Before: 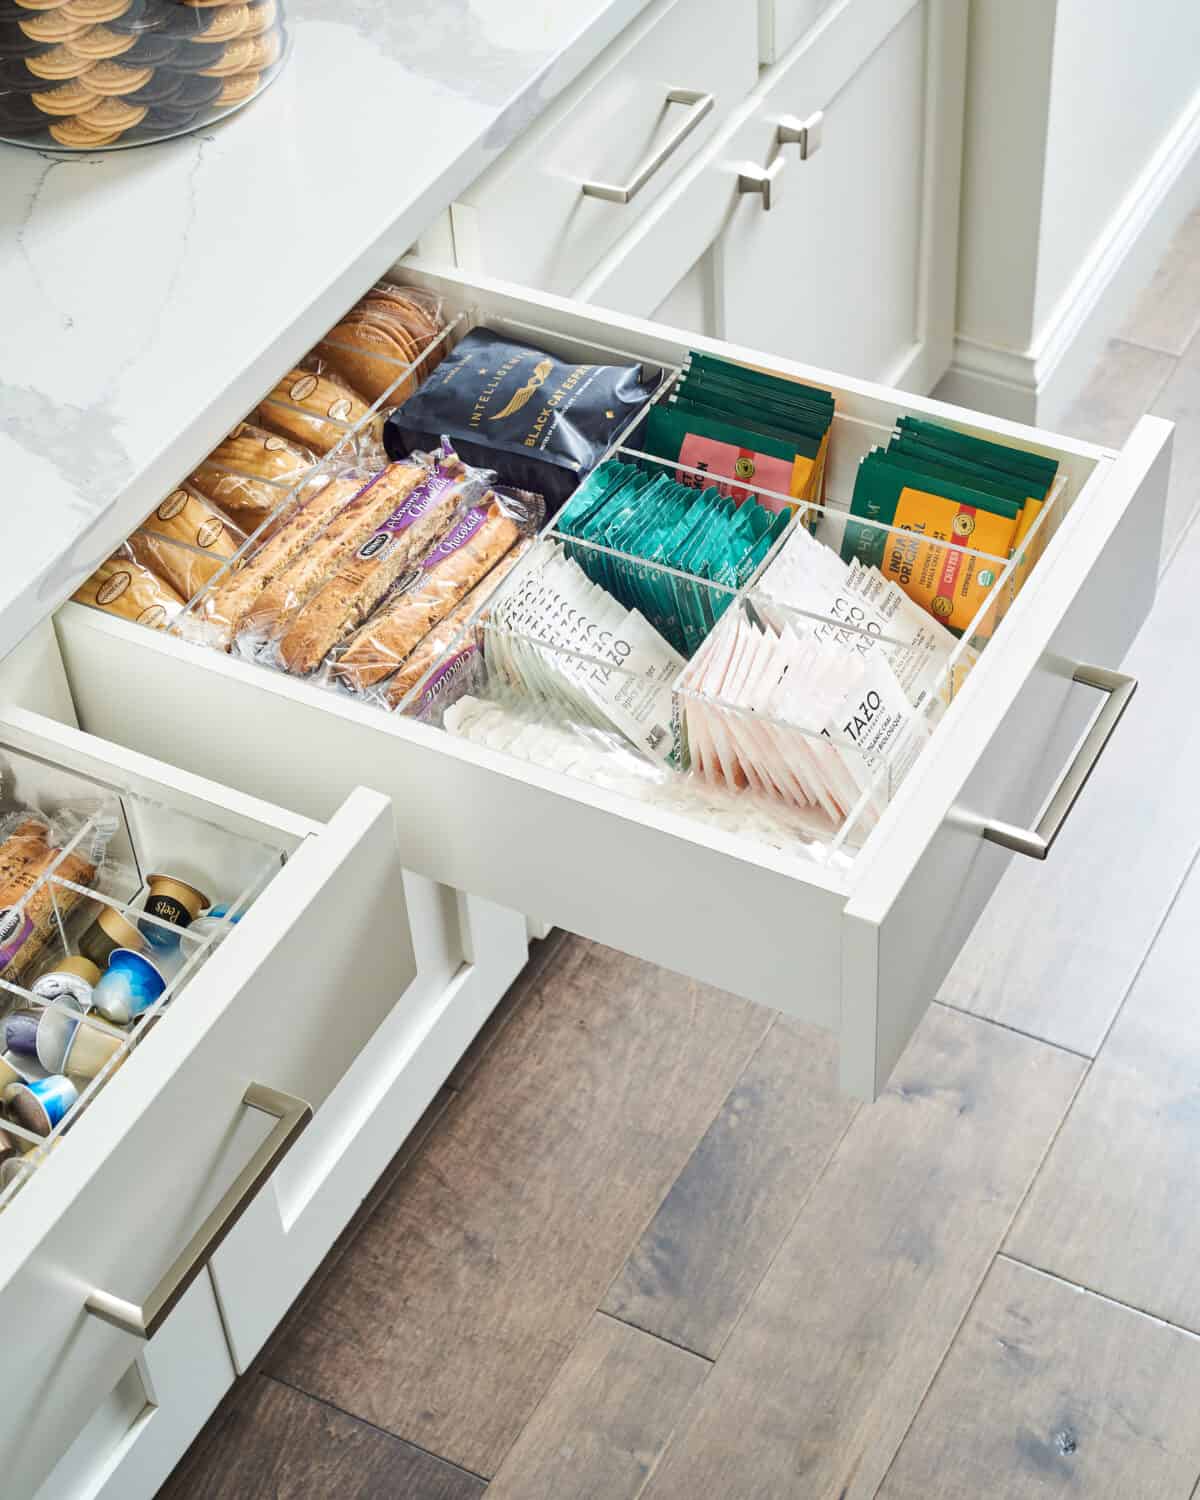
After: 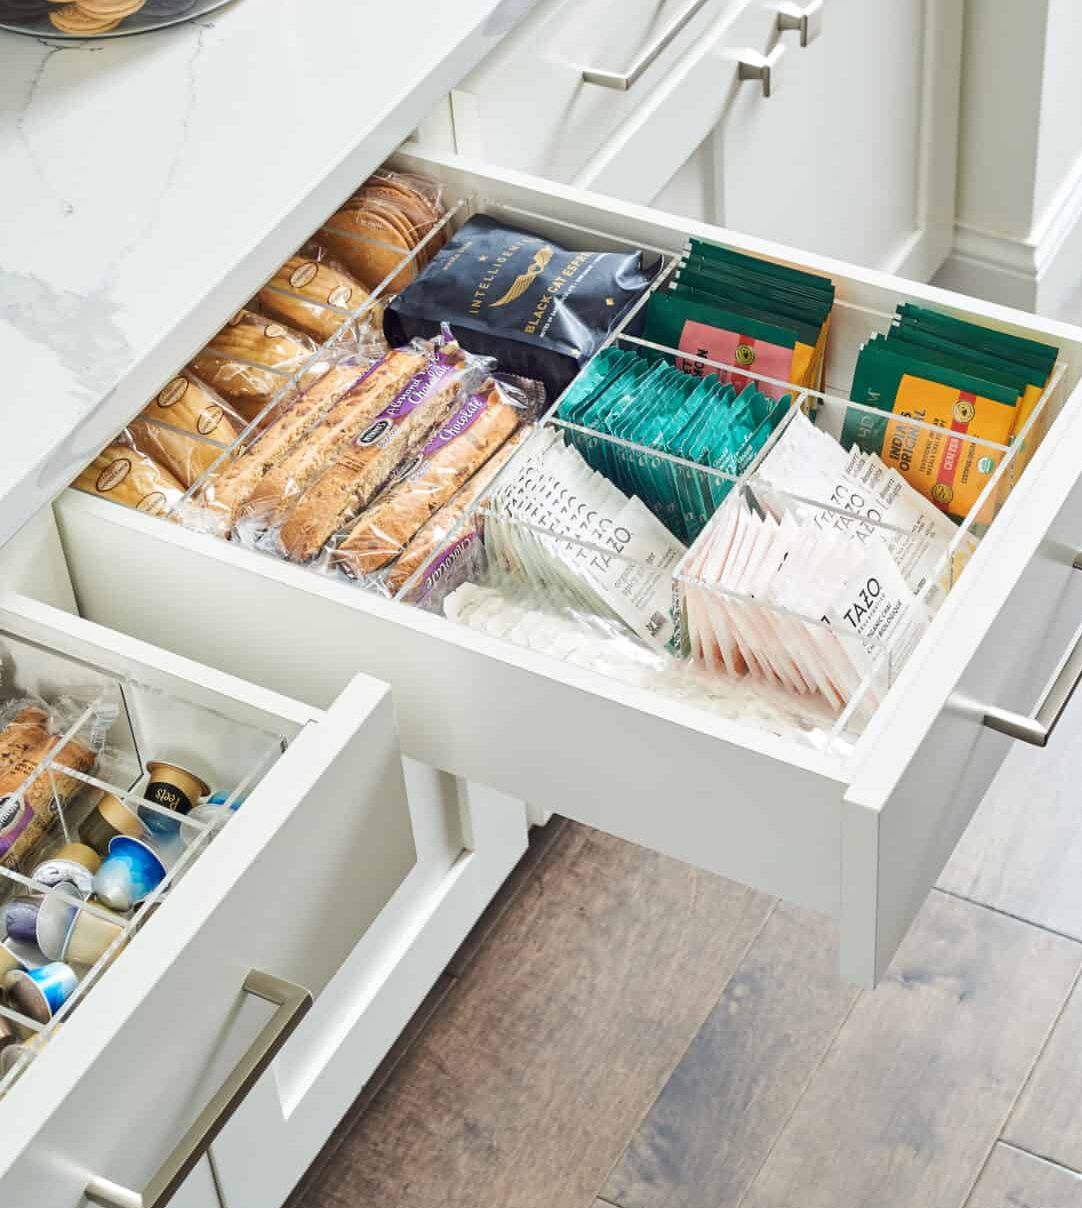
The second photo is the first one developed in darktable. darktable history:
crop: top 7.555%, right 9.822%, bottom 11.907%
